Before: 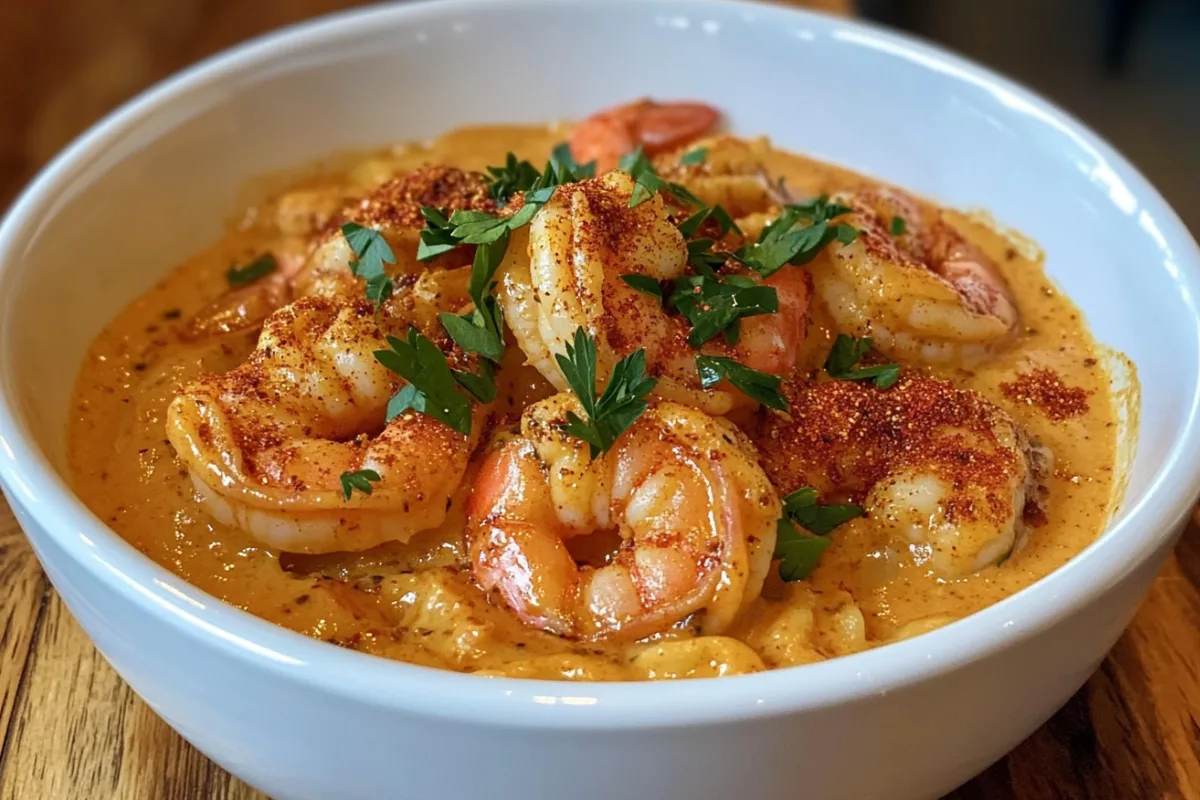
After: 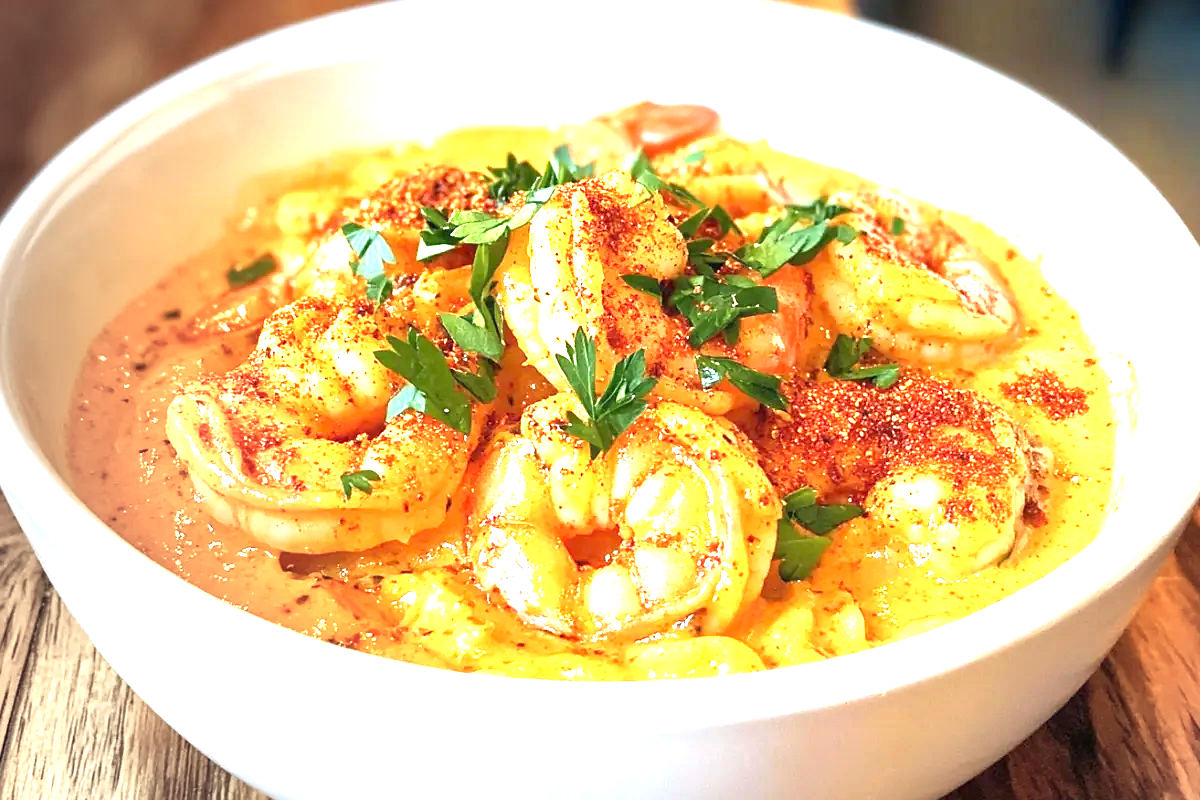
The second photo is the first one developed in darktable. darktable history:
exposure: black level correction 0, exposure 2.327 EV, compensate exposure bias true, compensate highlight preservation false
vignetting: fall-off start 73.57%, center (0.22, -0.235)
sharpen: radius 1, threshold 1
